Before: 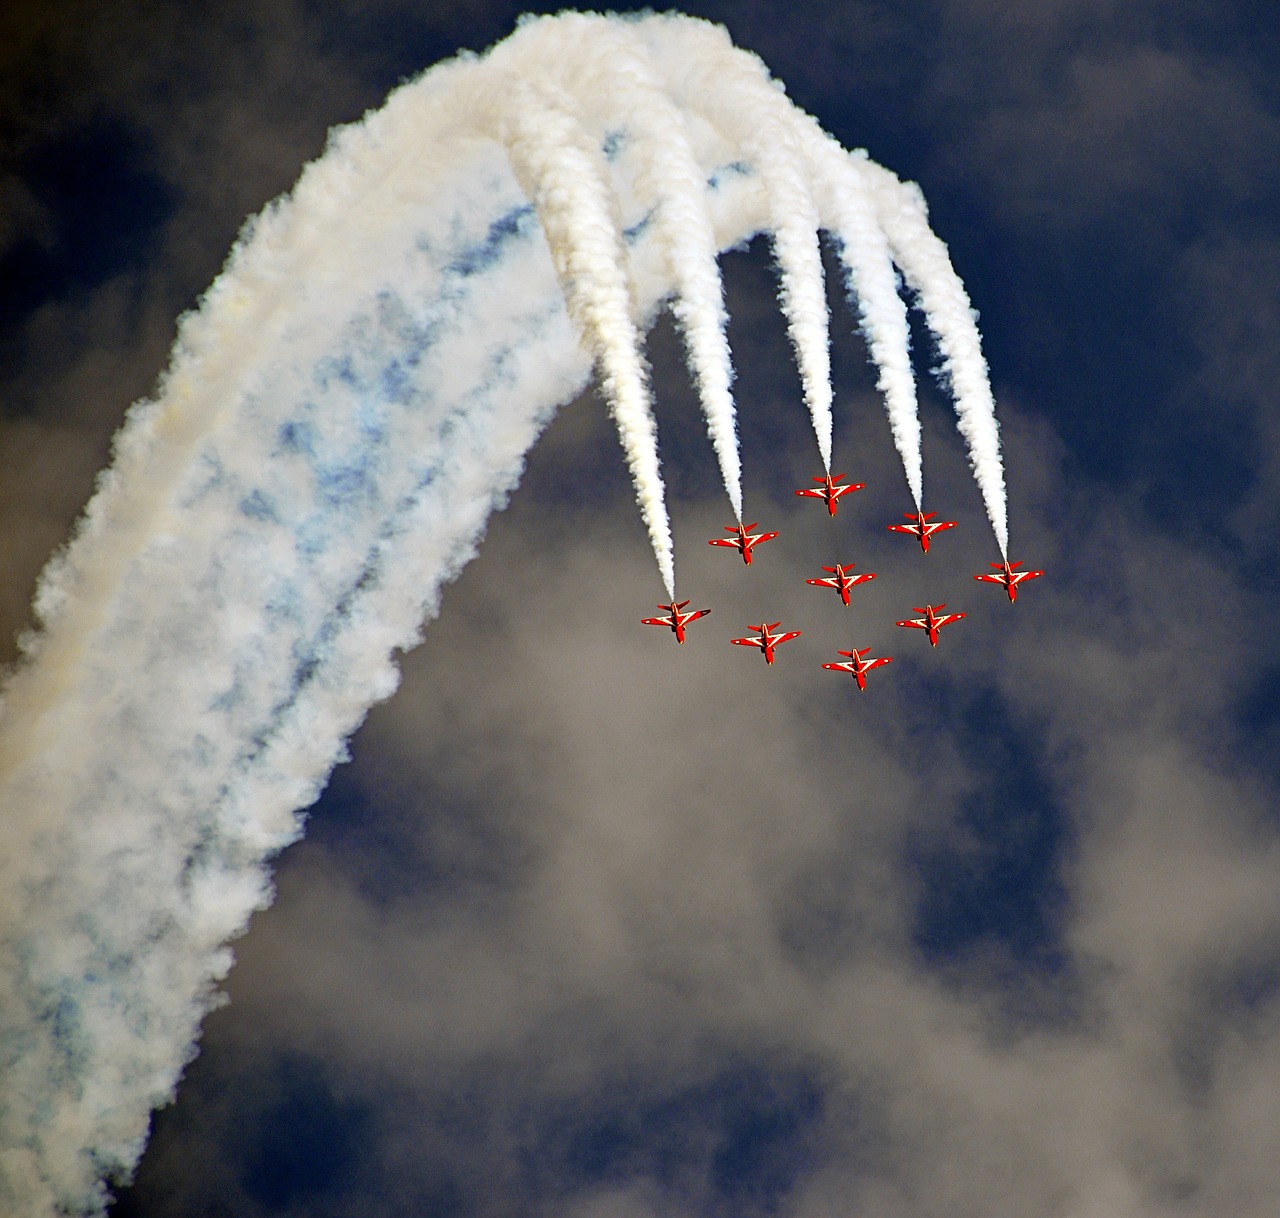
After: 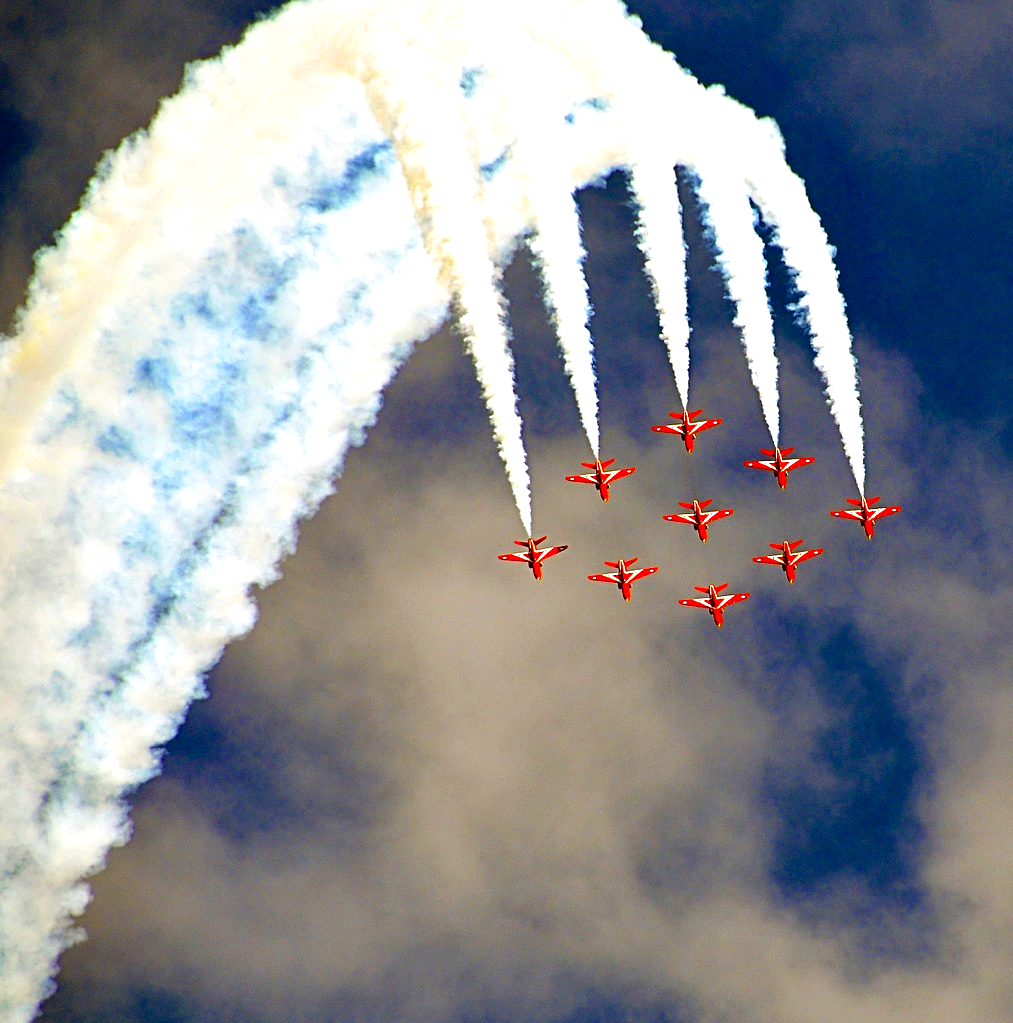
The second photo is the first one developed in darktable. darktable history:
exposure: exposure 0.743 EV, compensate highlight preservation false
crop: left 11.186%, top 5.266%, right 9.606%, bottom 10.663%
velvia: strength 50.89%, mid-tones bias 0.514
